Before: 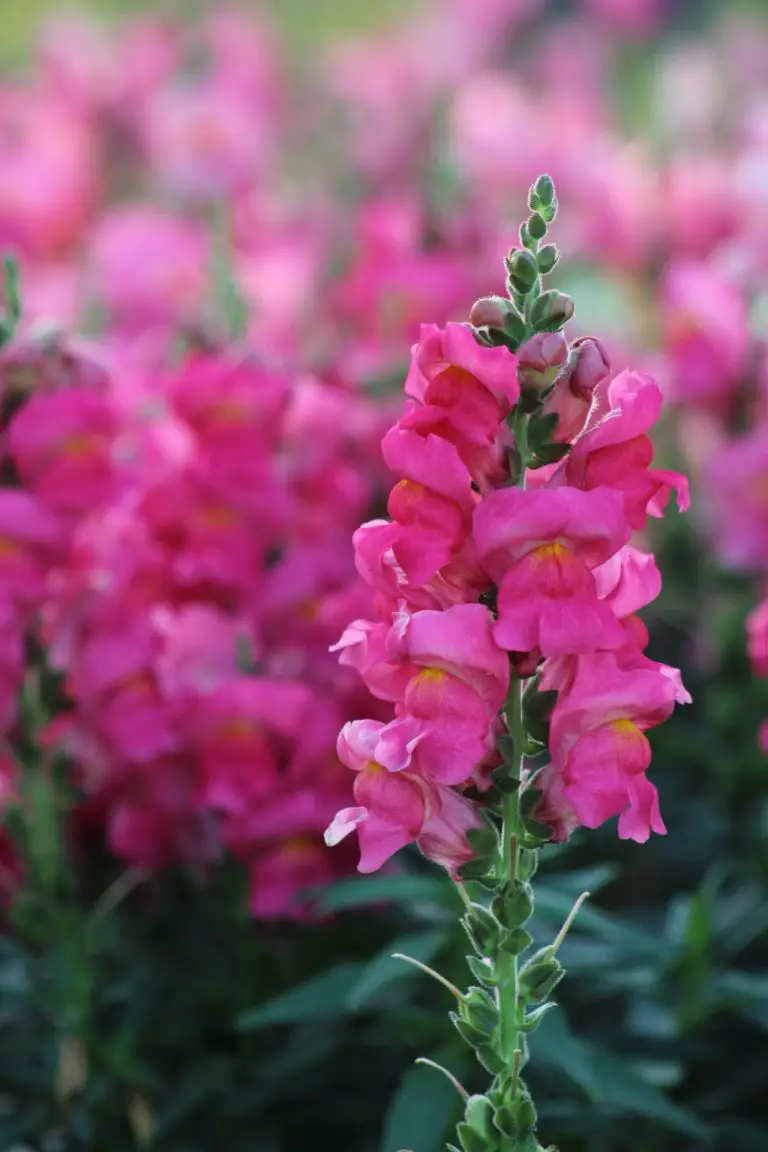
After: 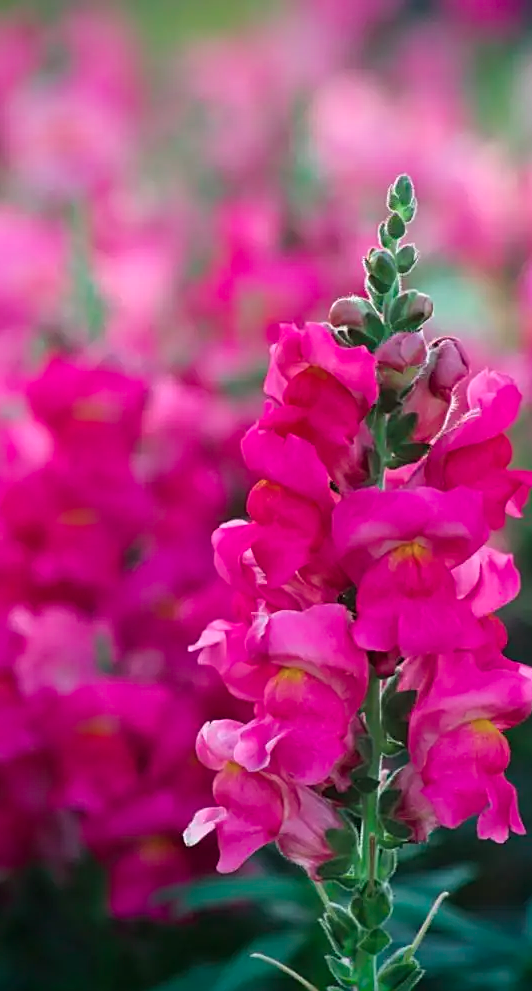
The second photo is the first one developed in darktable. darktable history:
color balance rgb: perceptual saturation grading › global saturation 25%, global vibrance 20%
crop: left 18.479%, right 12.2%, bottom 13.971%
color contrast: blue-yellow contrast 0.7
sharpen: on, module defaults
vignetting: fall-off start 88.53%, fall-off radius 44.2%, saturation 0.376, width/height ratio 1.161
